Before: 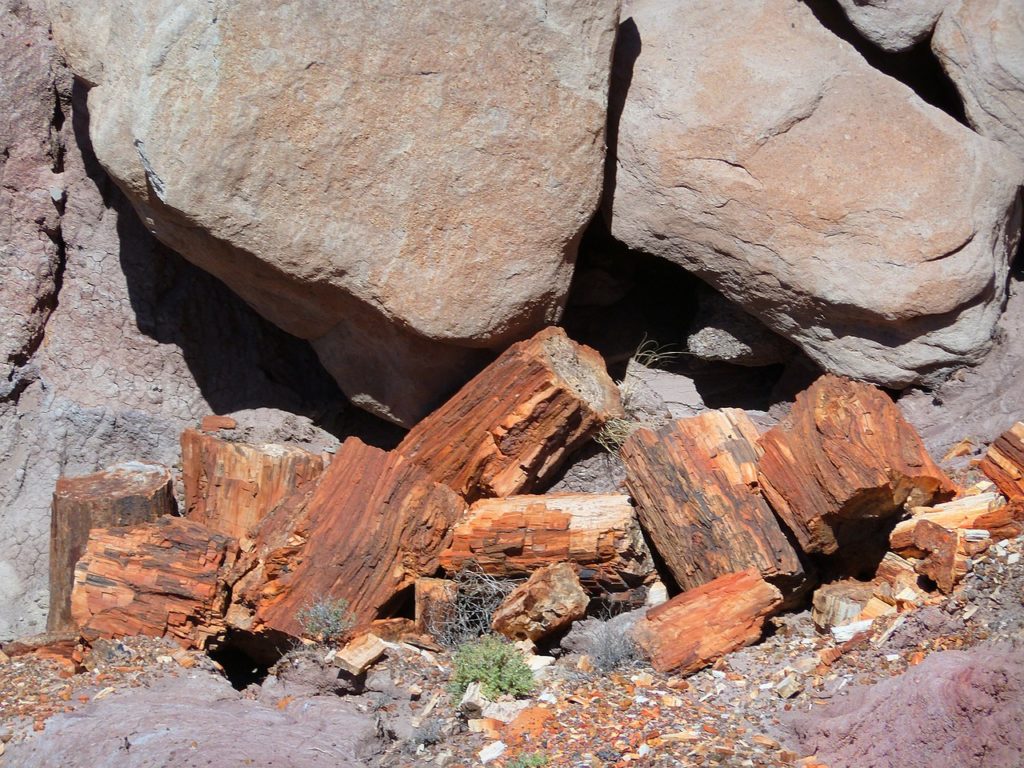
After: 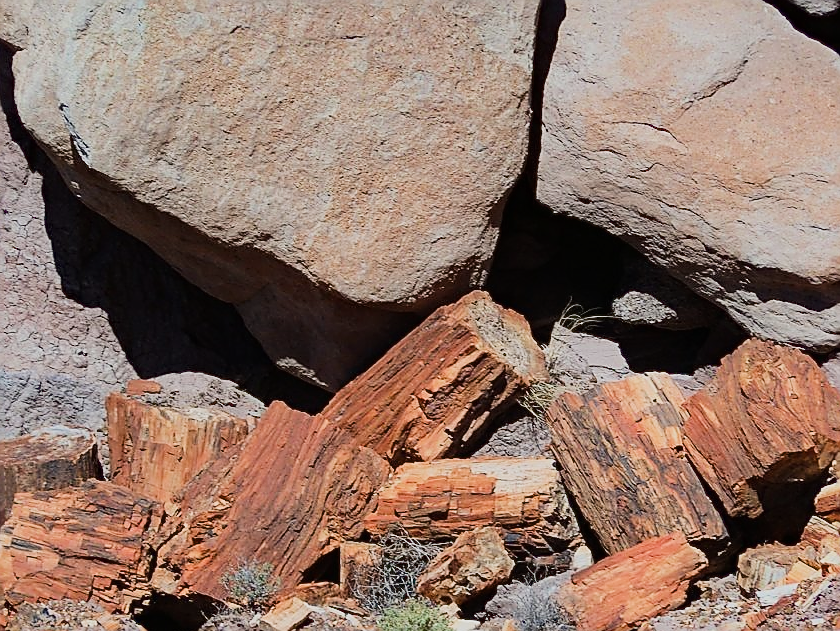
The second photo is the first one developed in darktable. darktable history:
filmic rgb: black relative exposure -16 EV, white relative exposure 5.29 EV, hardness 5.93, contrast 1.237, color science v5 (2021), contrast in shadows safe, contrast in highlights safe
crop and rotate: left 7.398%, top 4.688%, right 10.549%, bottom 13.128%
haze removal: compatibility mode true
sharpen: radius 1.425, amount 1.247, threshold 0.773
